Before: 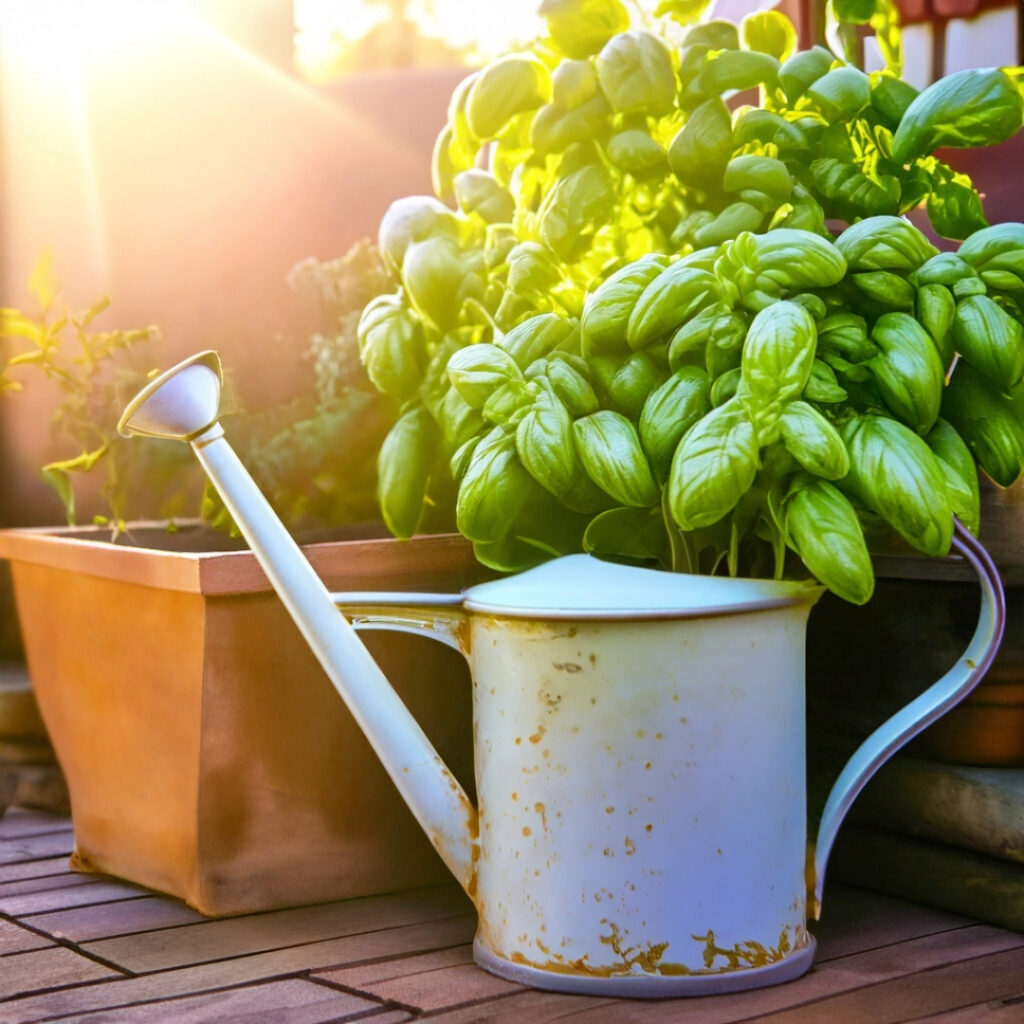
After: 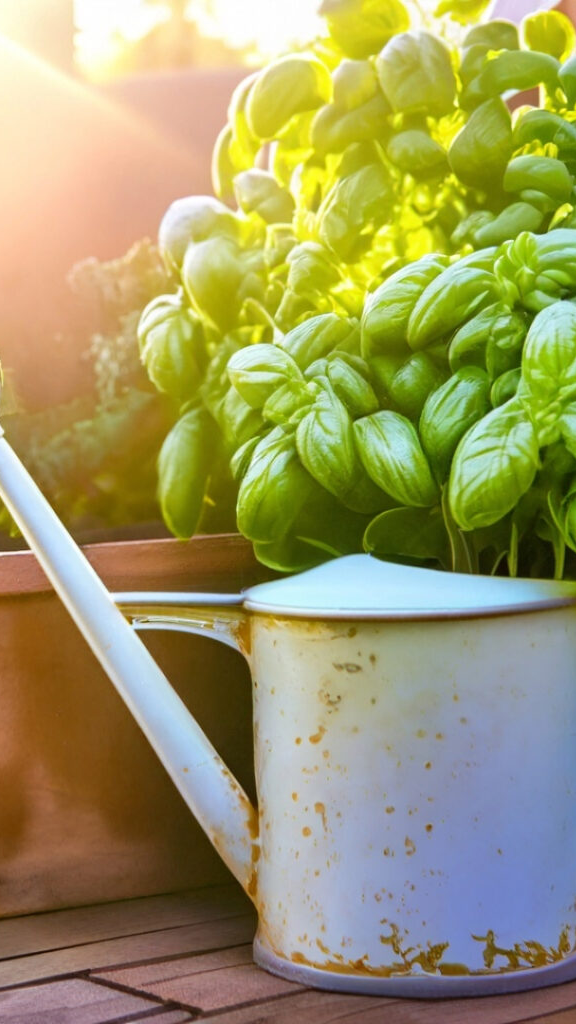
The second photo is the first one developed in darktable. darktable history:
crop: left 21.496%, right 22.254%
base curve: exposure shift 0, preserve colors none
